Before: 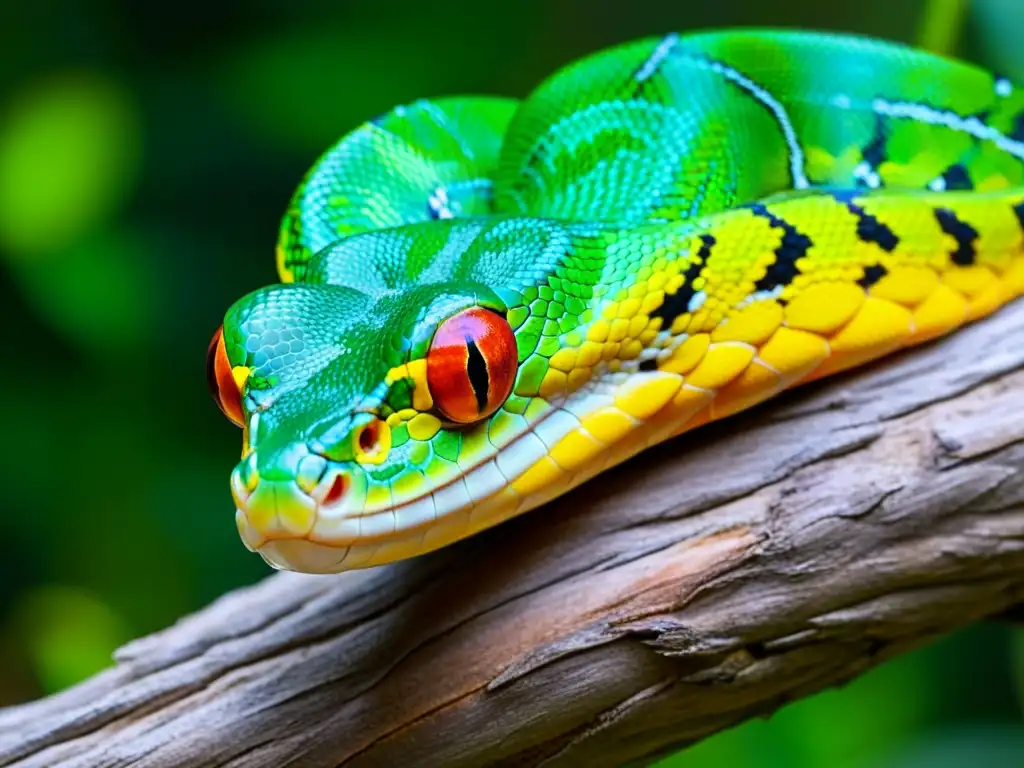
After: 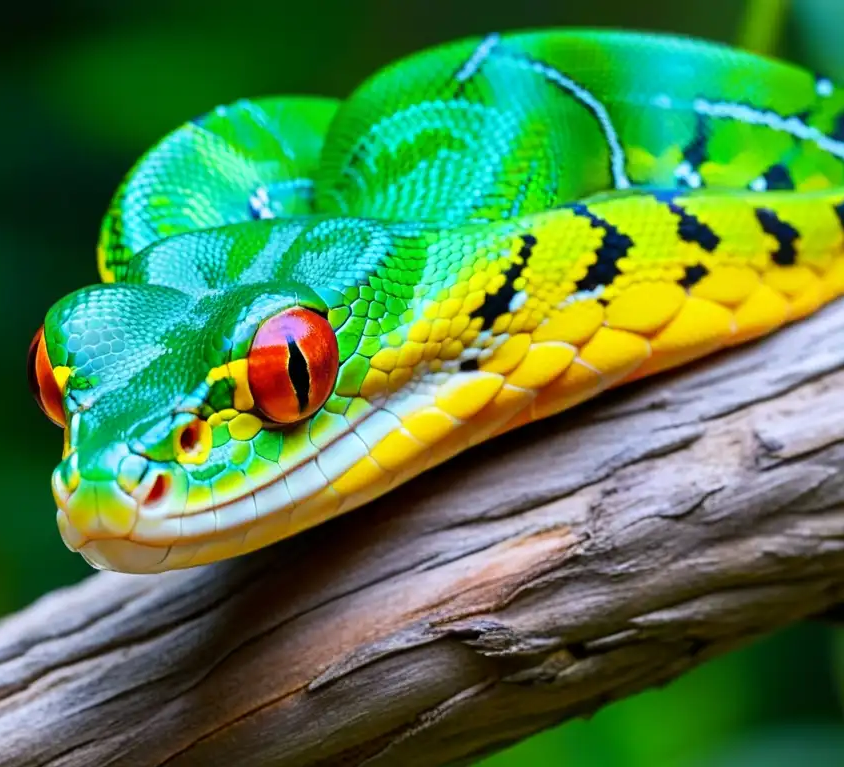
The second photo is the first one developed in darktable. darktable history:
crop: left 17.531%, bottom 0.042%
